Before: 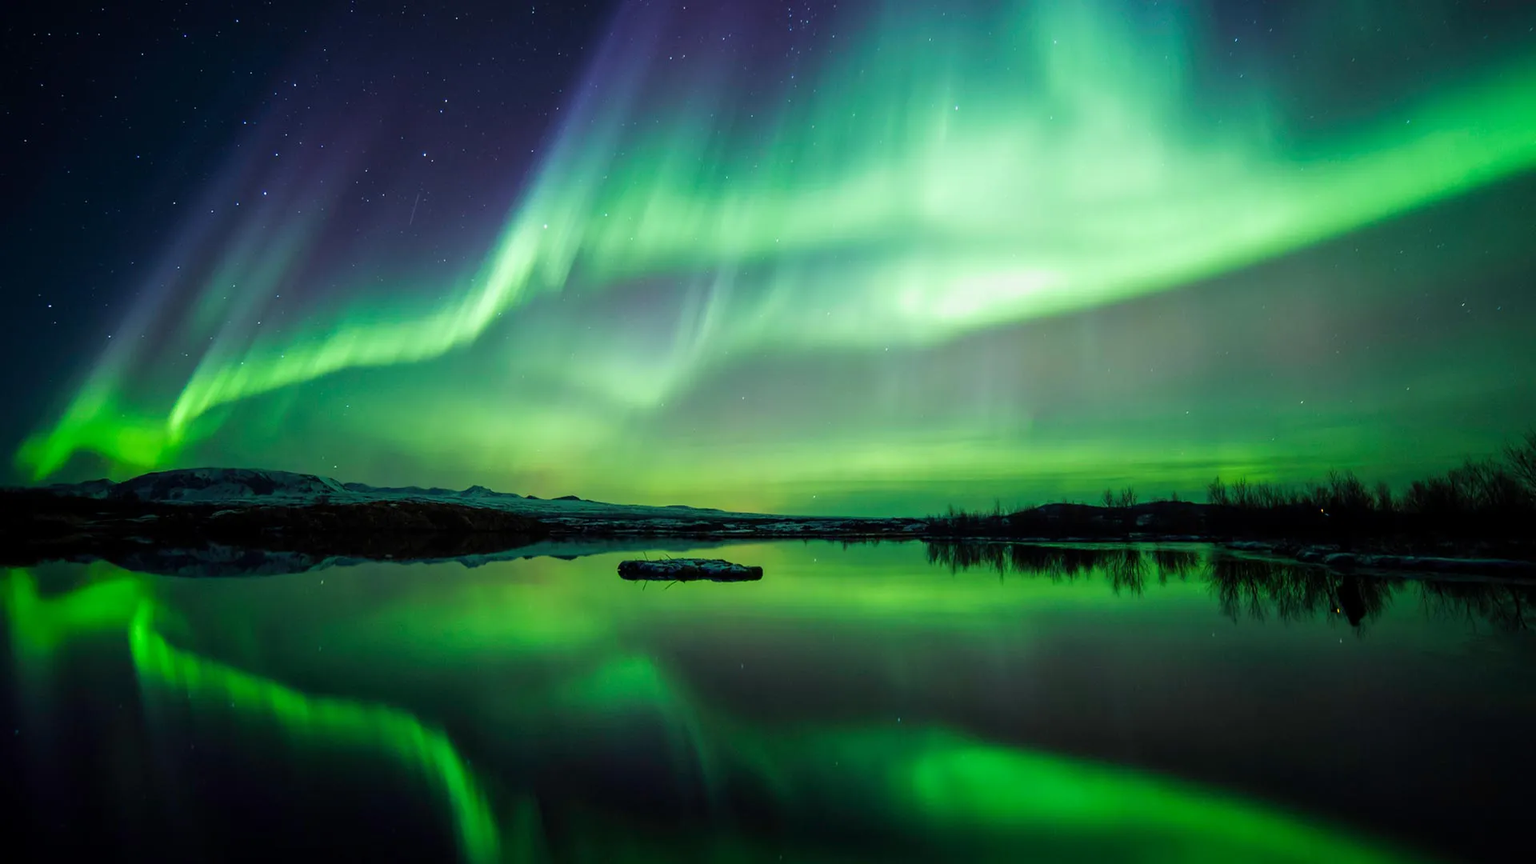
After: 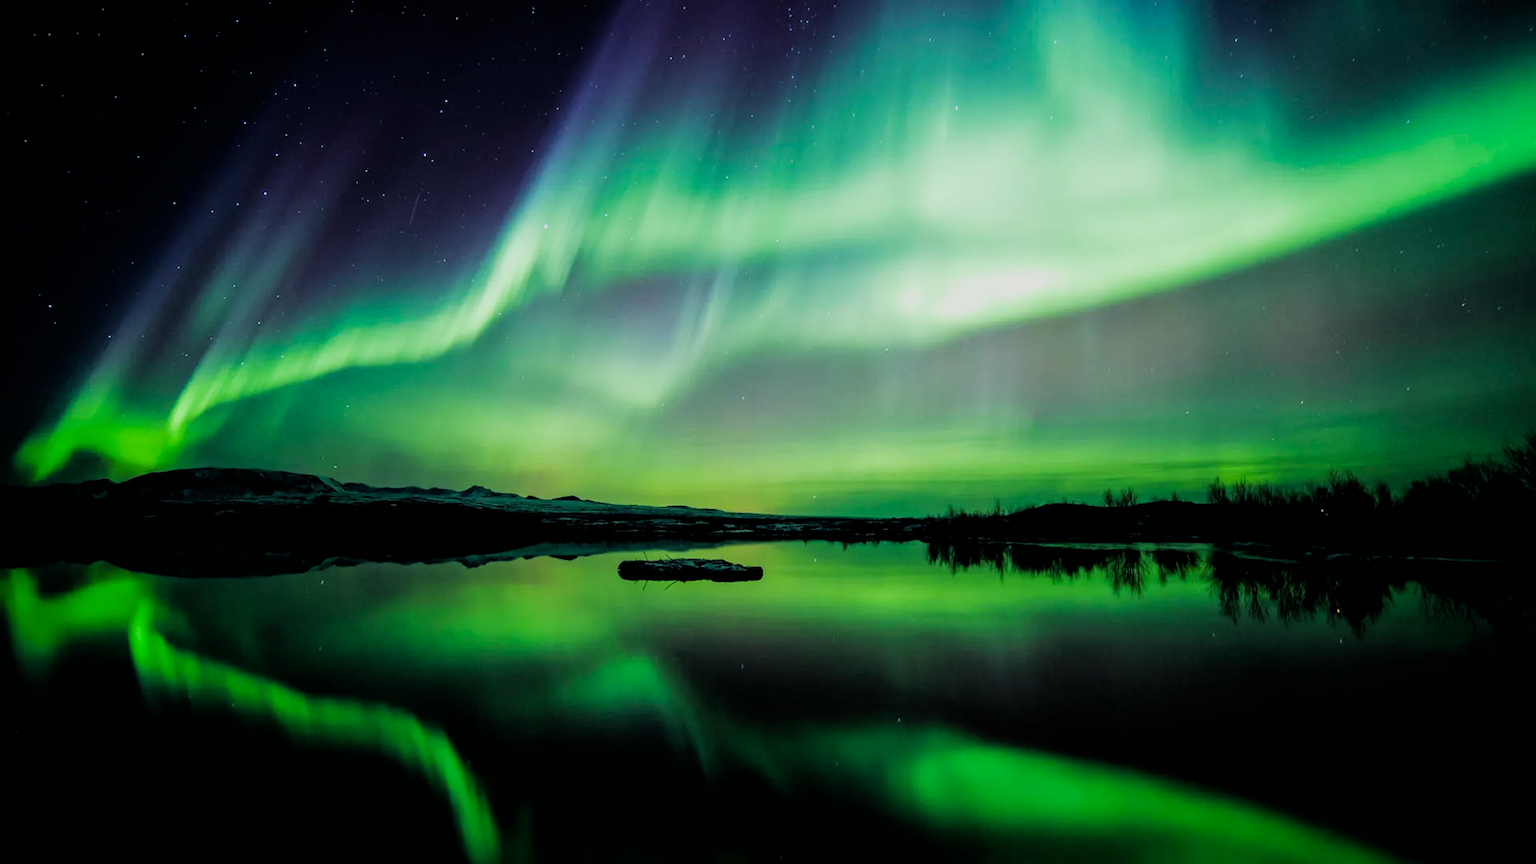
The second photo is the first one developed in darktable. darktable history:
haze removal: compatibility mode true, adaptive false
filmic rgb: black relative exposure -5 EV, hardness 2.88, contrast 1.2, highlights saturation mix -30%
